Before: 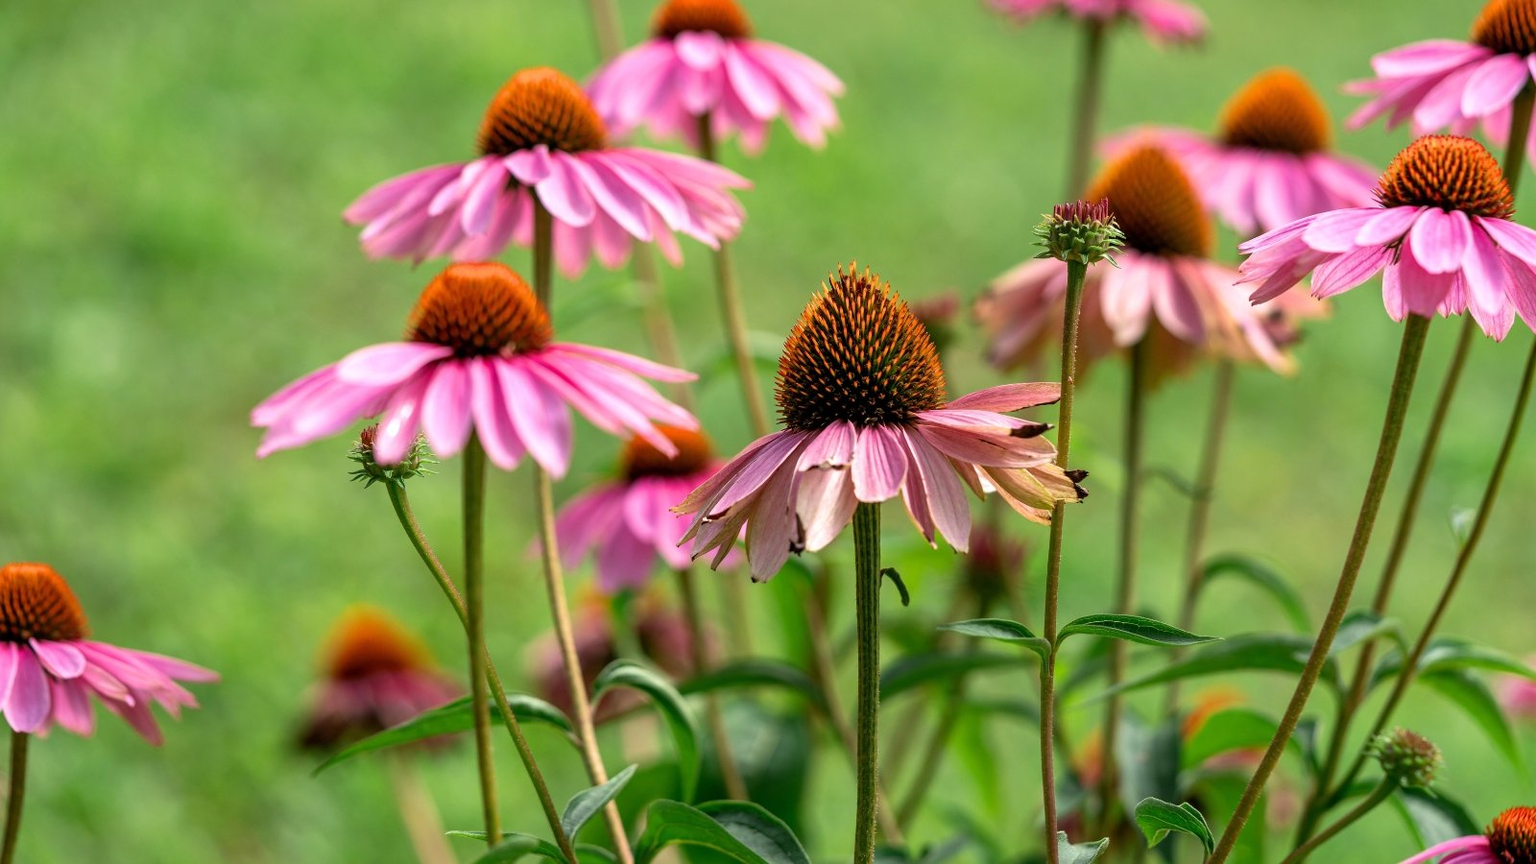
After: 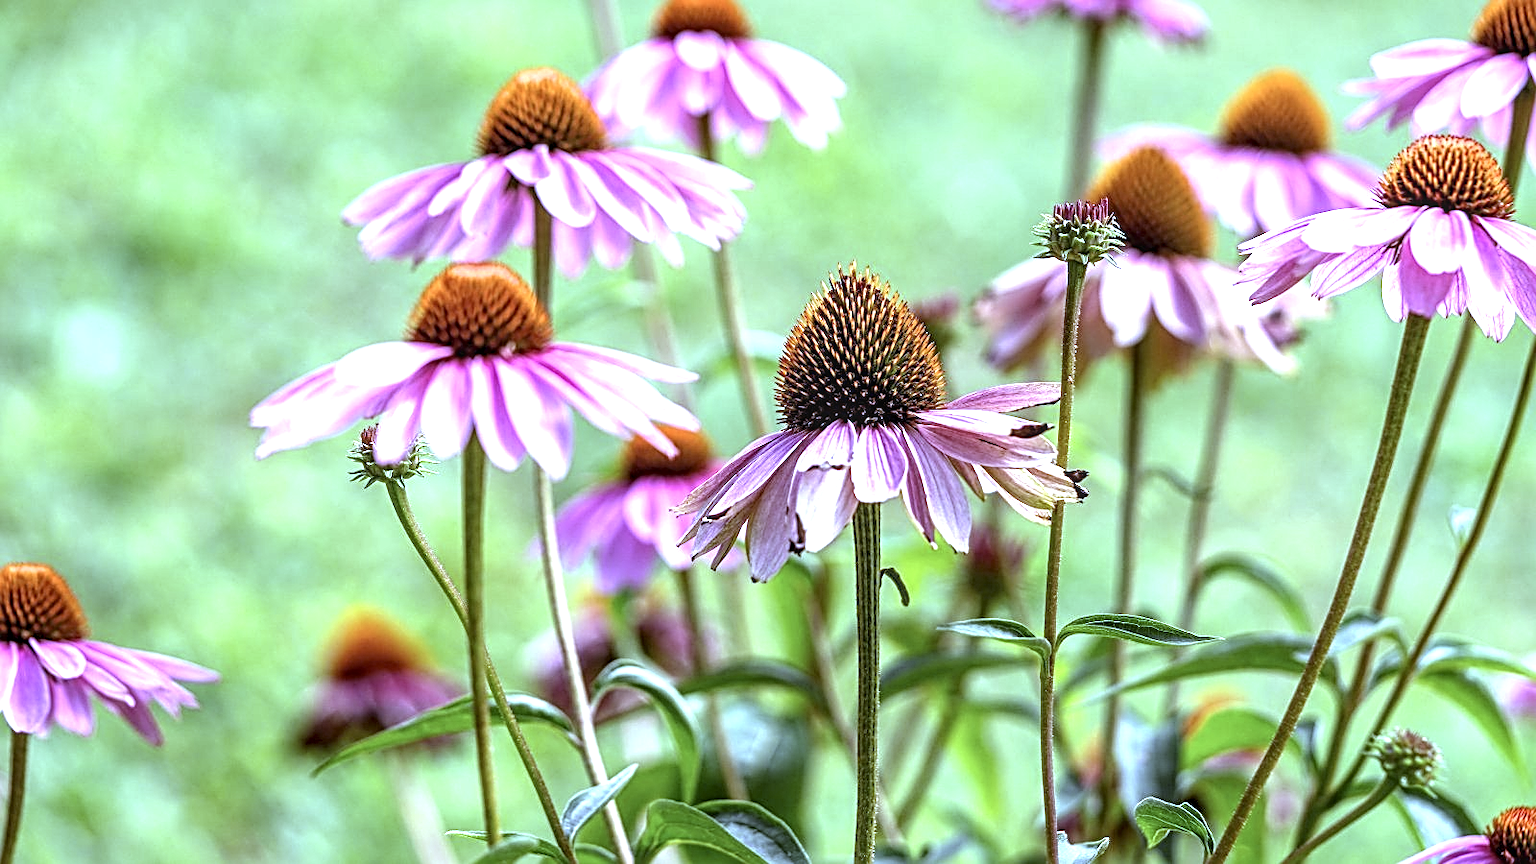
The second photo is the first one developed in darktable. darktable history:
white balance: red 0.766, blue 1.537
local contrast: highlights 61%, detail 143%, midtone range 0.428
contrast brightness saturation: contrast 0.06, brightness -0.01, saturation -0.23
sharpen: radius 2.676, amount 0.669
rgb levels: mode RGB, independent channels, levels [[0, 0.474, 1], [0, 0.5, 1], [0, 0.5, 1]]
exposure: black level correction 0, exposure 1.173 EV, compensate exposure bias true, compensate highlight preservation false
